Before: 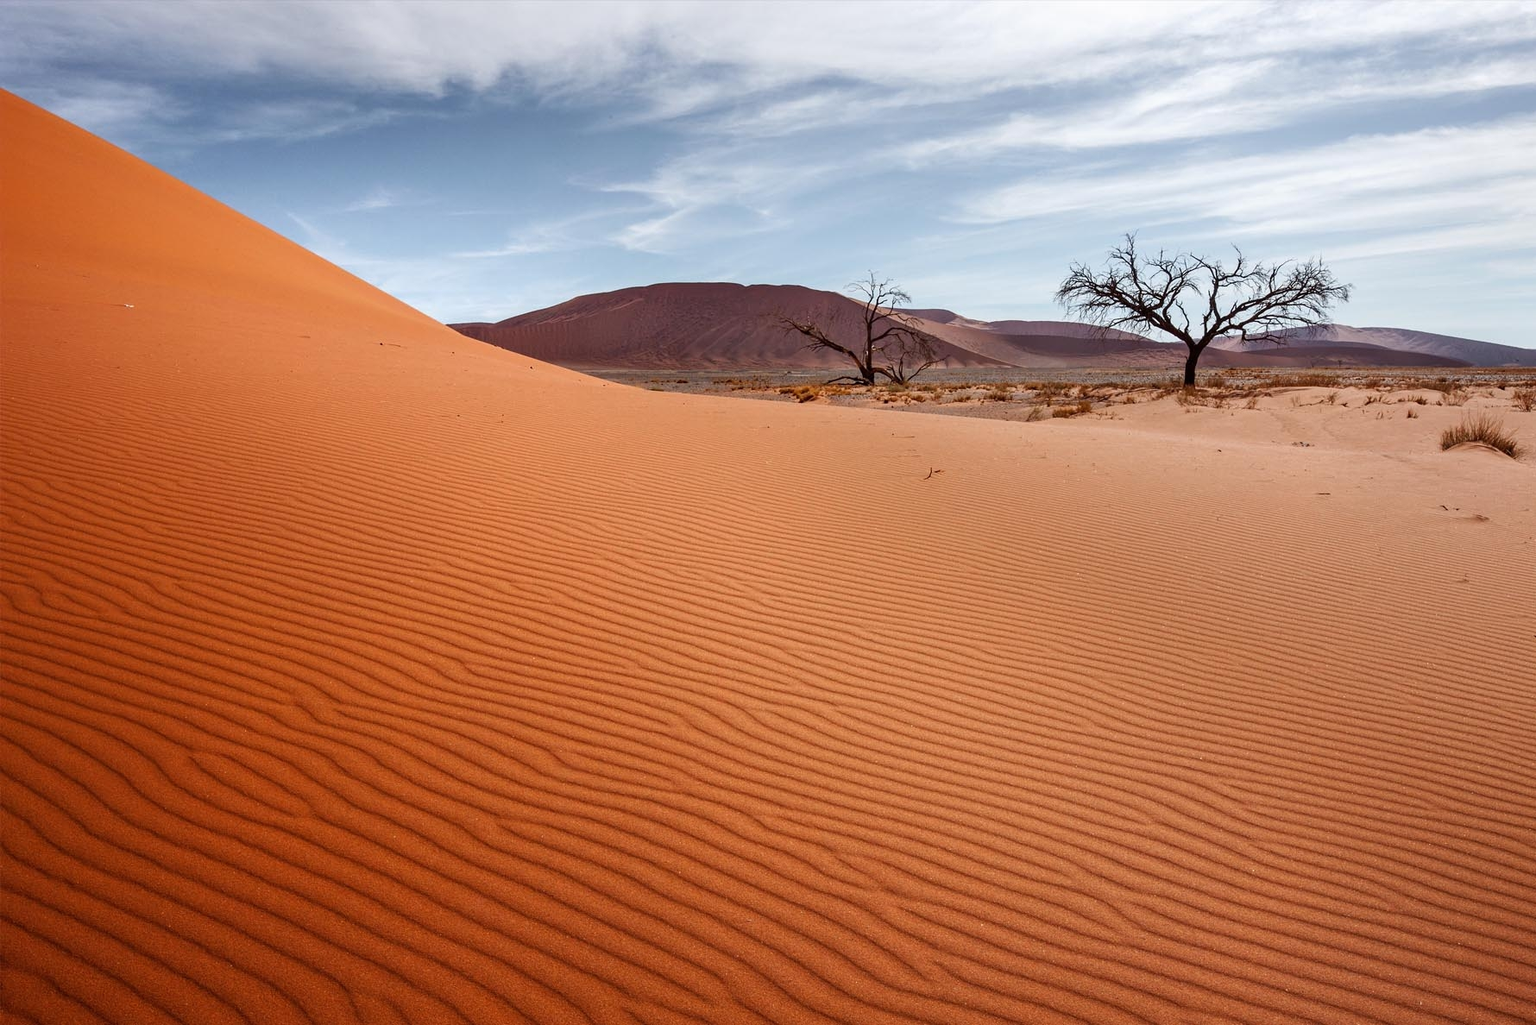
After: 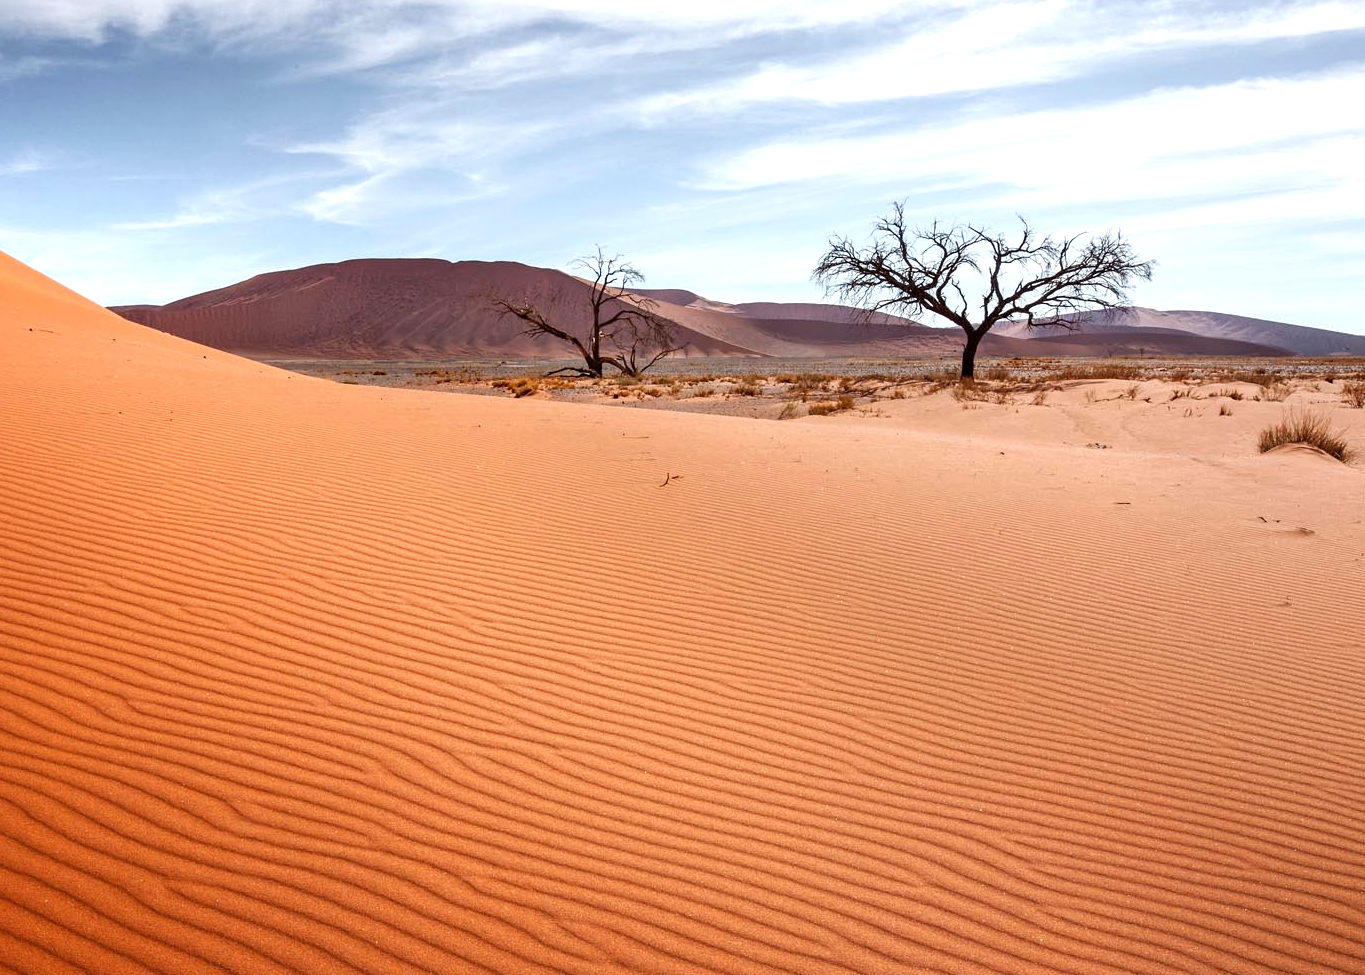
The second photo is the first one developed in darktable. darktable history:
crop: left 23.095%, top 5.827%, bottom 11.854%
exposure: black level correction 0.001, exposure 0.5 EV, compensate exposure bias true, compensate highlight preservation false
